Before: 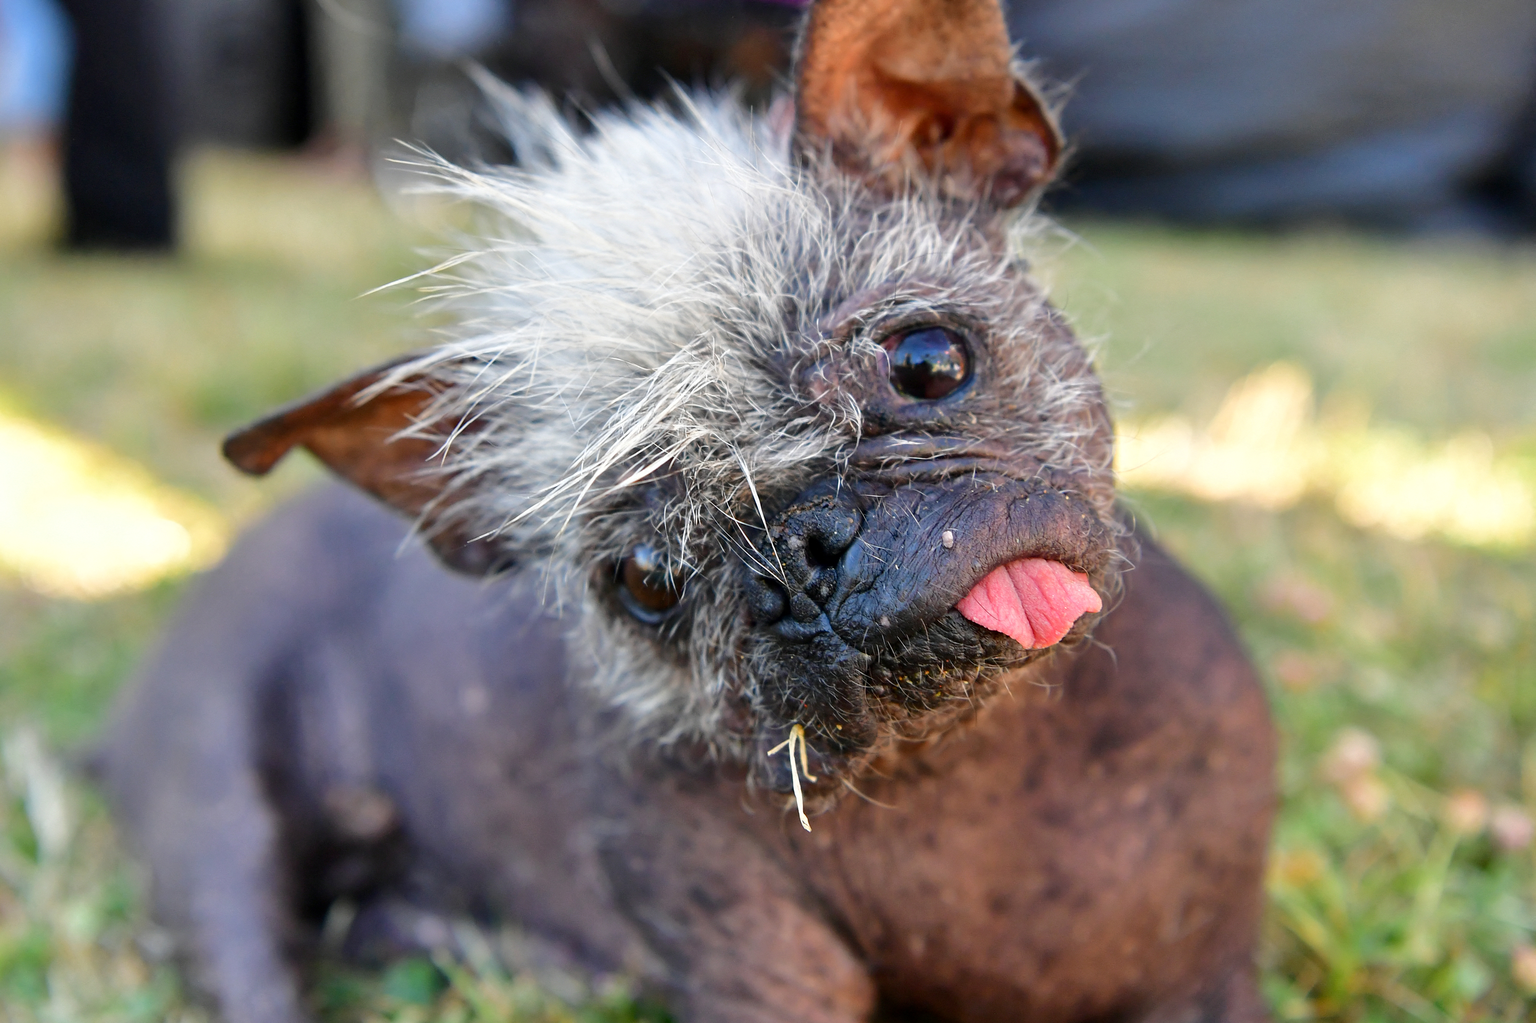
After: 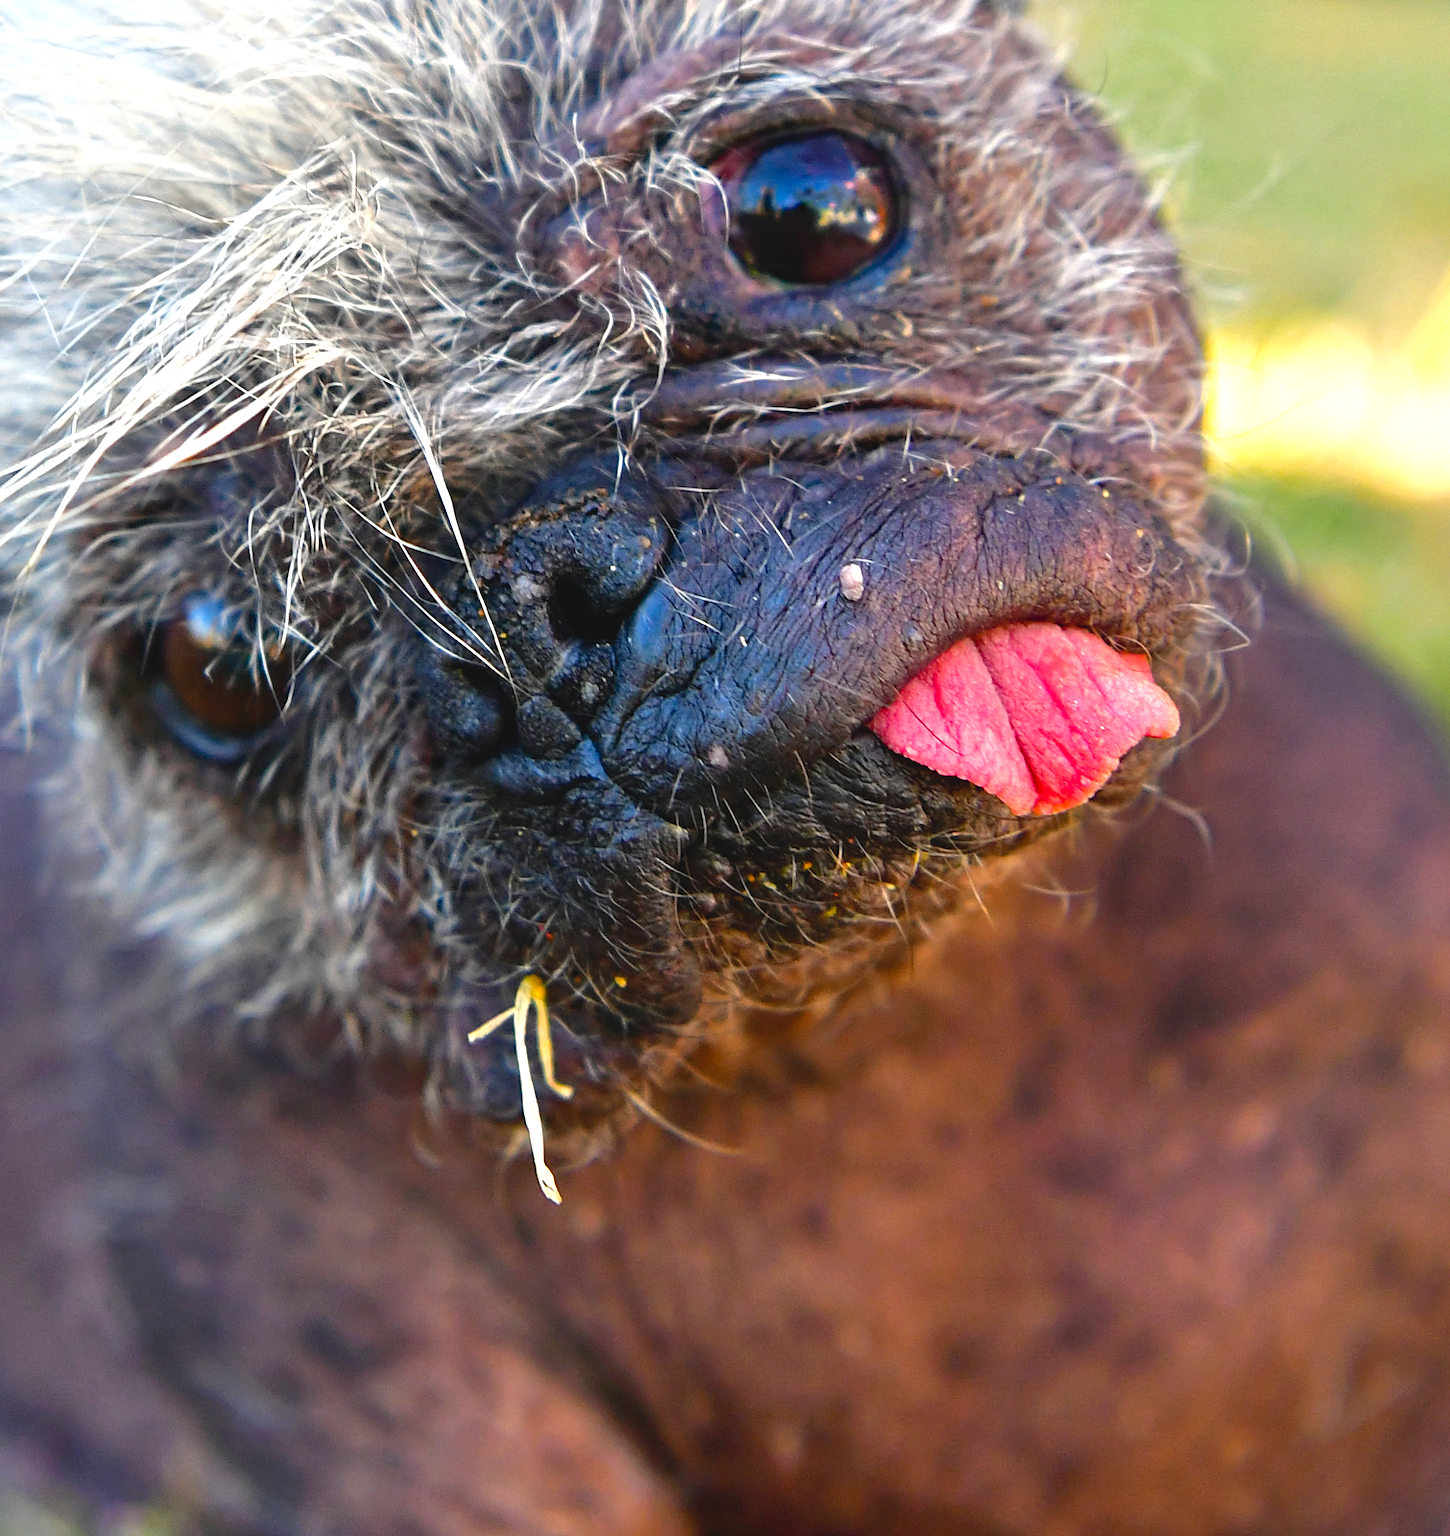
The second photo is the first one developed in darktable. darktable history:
crop: left 35.655%, top 25.976%, right 19.918%, bottom 3.395%
tone equalizer: on, module defaults
color balance rgb: highlights gain › luminance 5.867%, highlights gain › chroma 1.231%, highlights gain › hue 88.39°, perceptual saturation grading › global saturation 29.83%, perceptual brilliance grading › global brilliance 14.827%, perceptual brilliance grading › shadows -35.263%
haze removal: compatibility mode true, adaptive false
contrast brightness saturation: contrast -0.093, brightness 0.04, saturation 0.078
